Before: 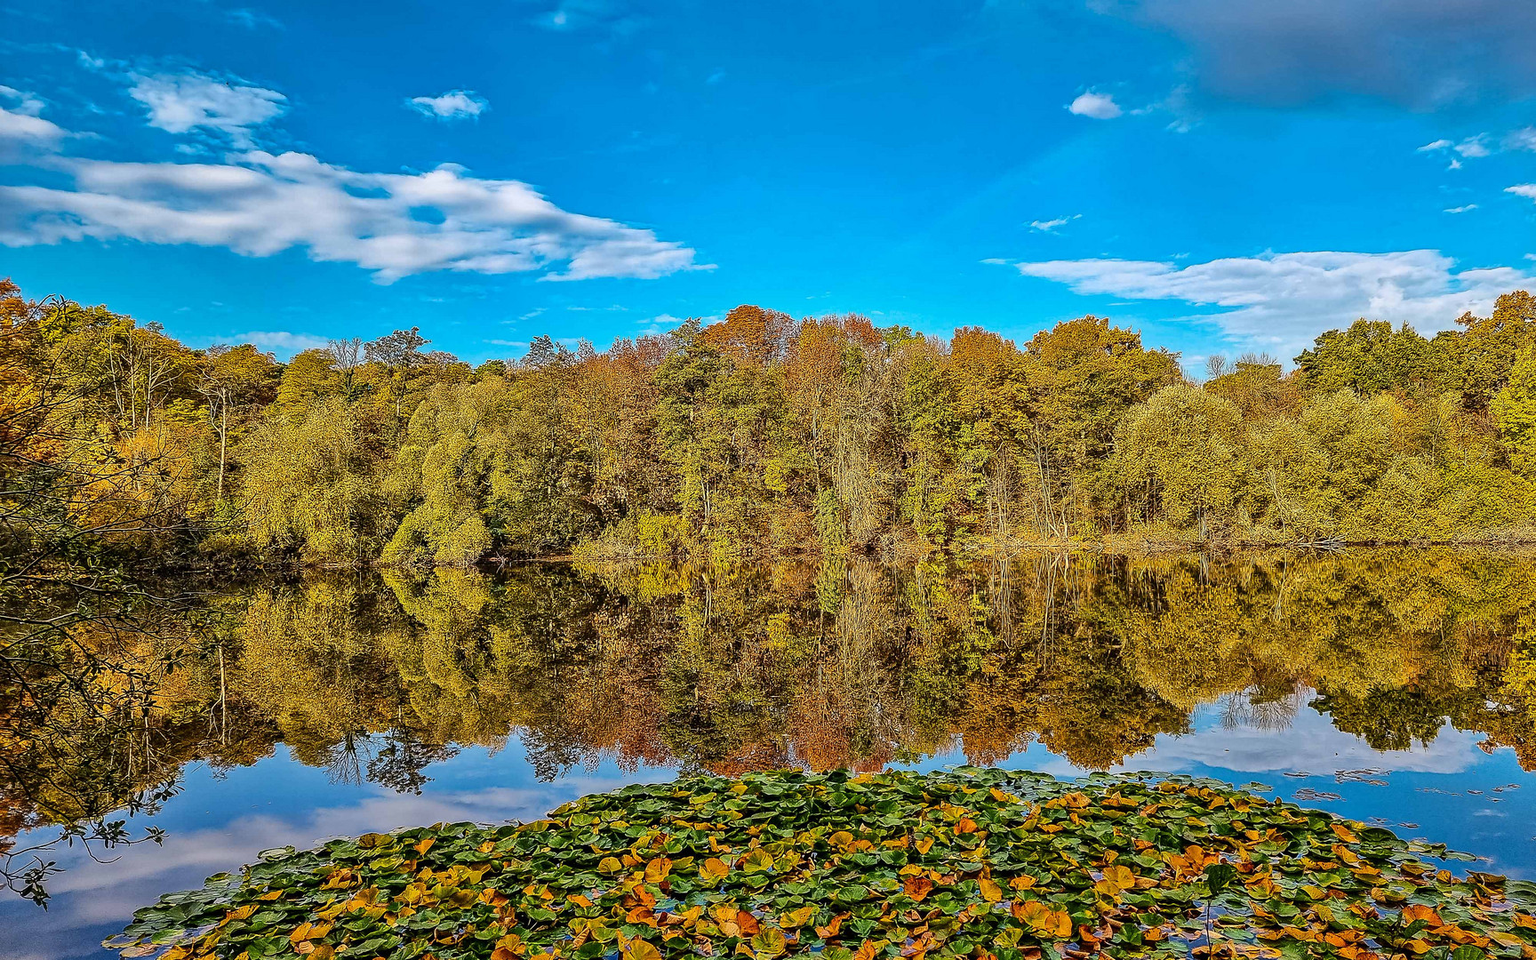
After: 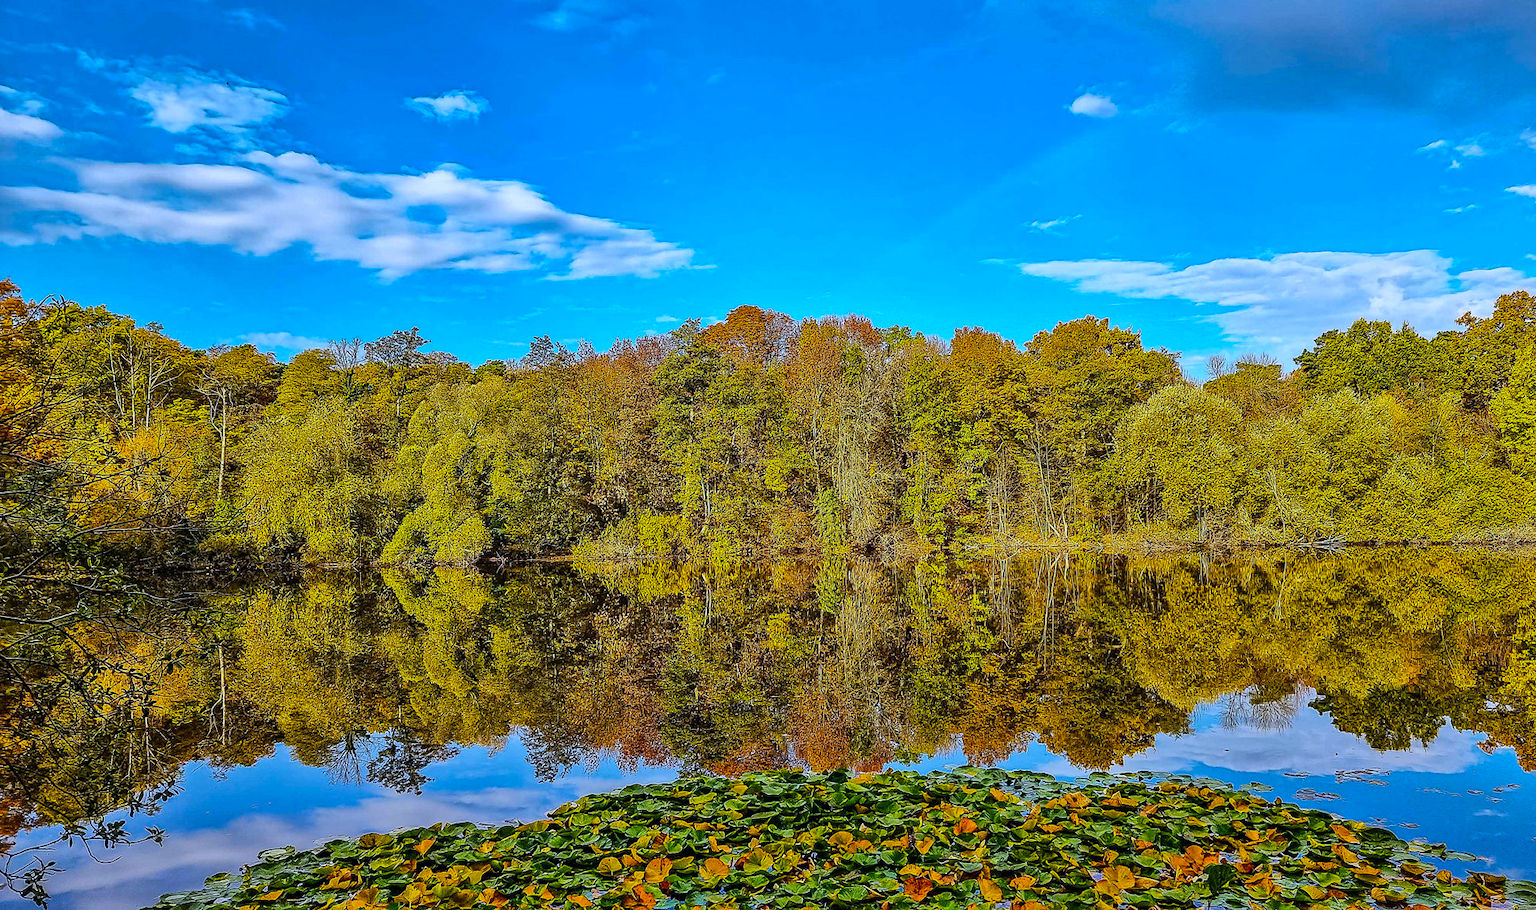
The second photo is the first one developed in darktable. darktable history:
color balance: output saturation 120%
crop and rotate: top 0%, bottom 5.097%
white balance: red 0.931, blue 1.11
